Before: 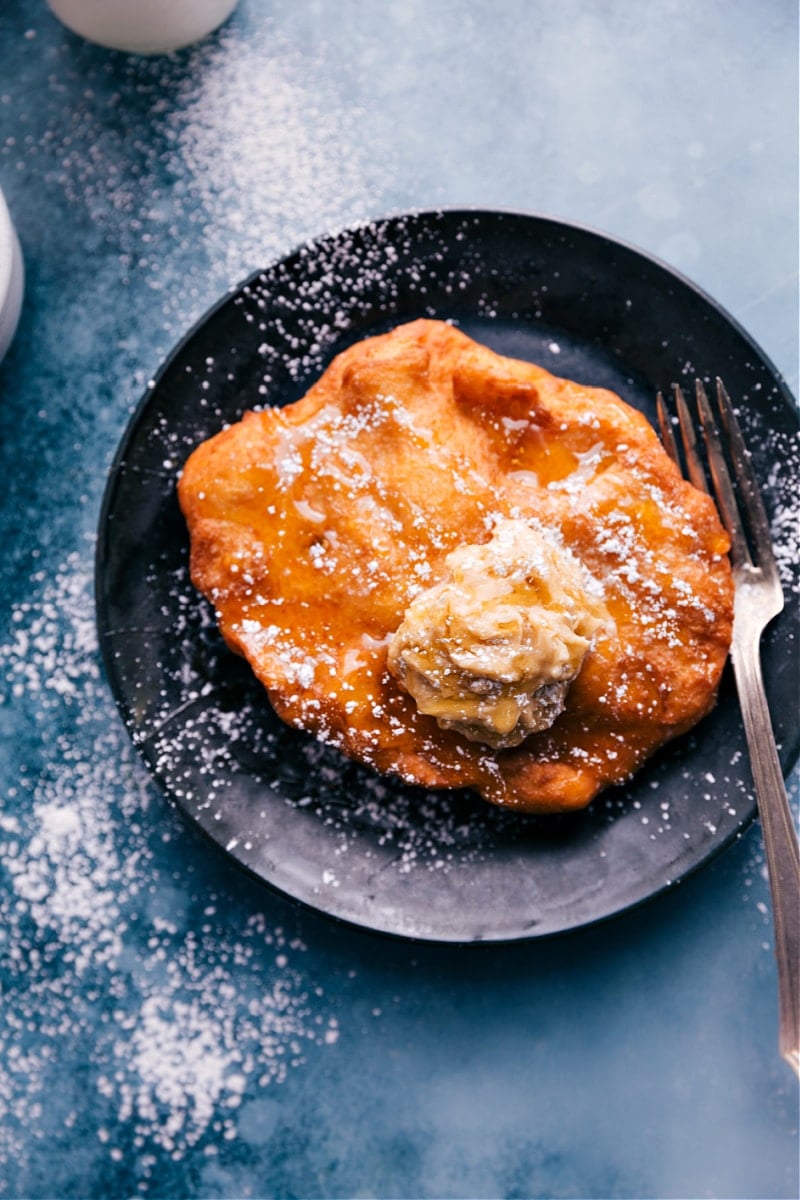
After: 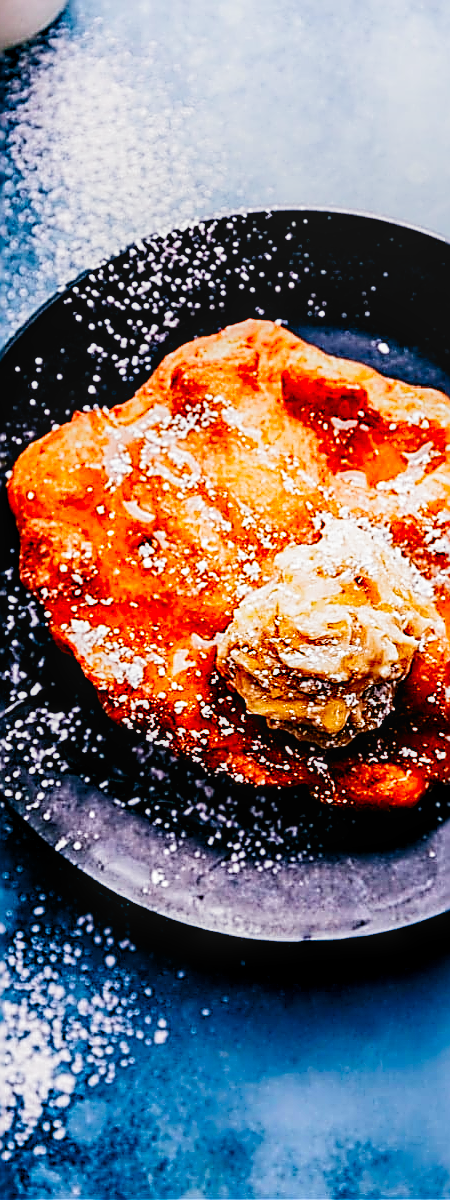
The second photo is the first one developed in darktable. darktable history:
crop: left 21.496%, right 22.188%
filmic rgb: black relative exposure -4.9 EV, white relative exposure 2.84 EV, hardness 3.7, preserve chrominance no, color science v5 (2021), contrast in shadows safe, contrast in highlights safe
local contrast: on, module defaults
color correction: highlights b* 0.003
contrast brightness saturation: contrast 0.266, brightness 0.011, saturation 0.852
sharpen: amount 1.986
